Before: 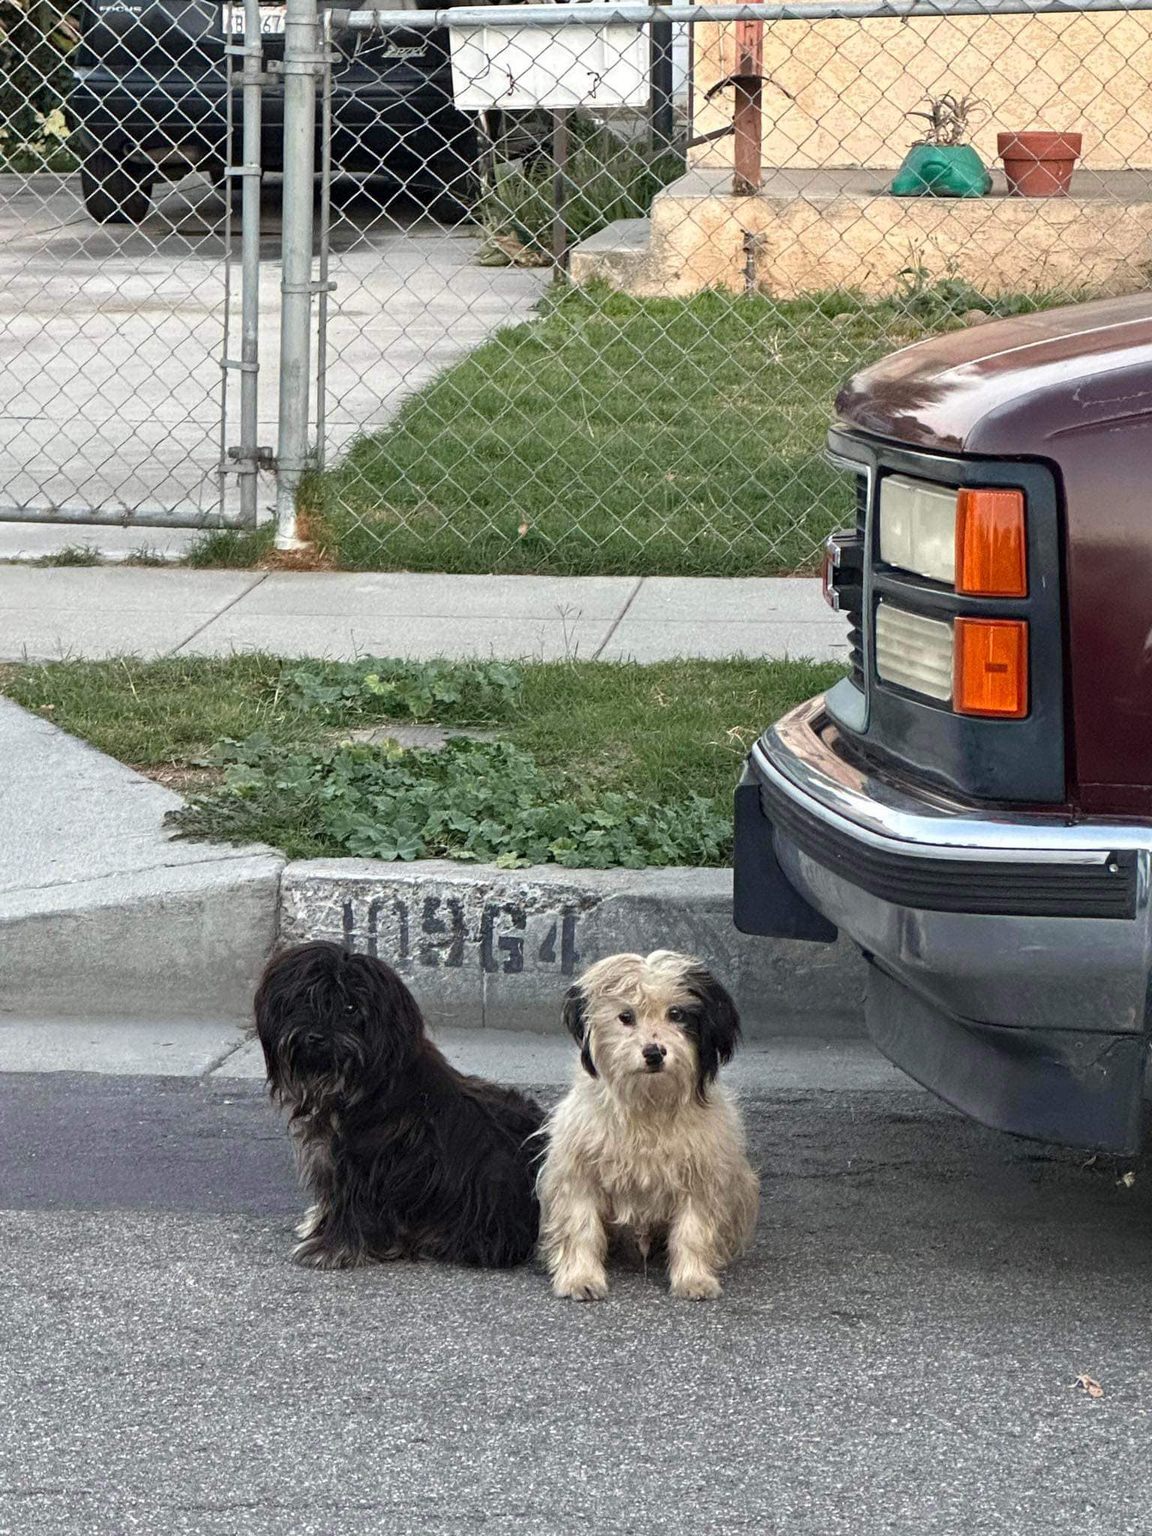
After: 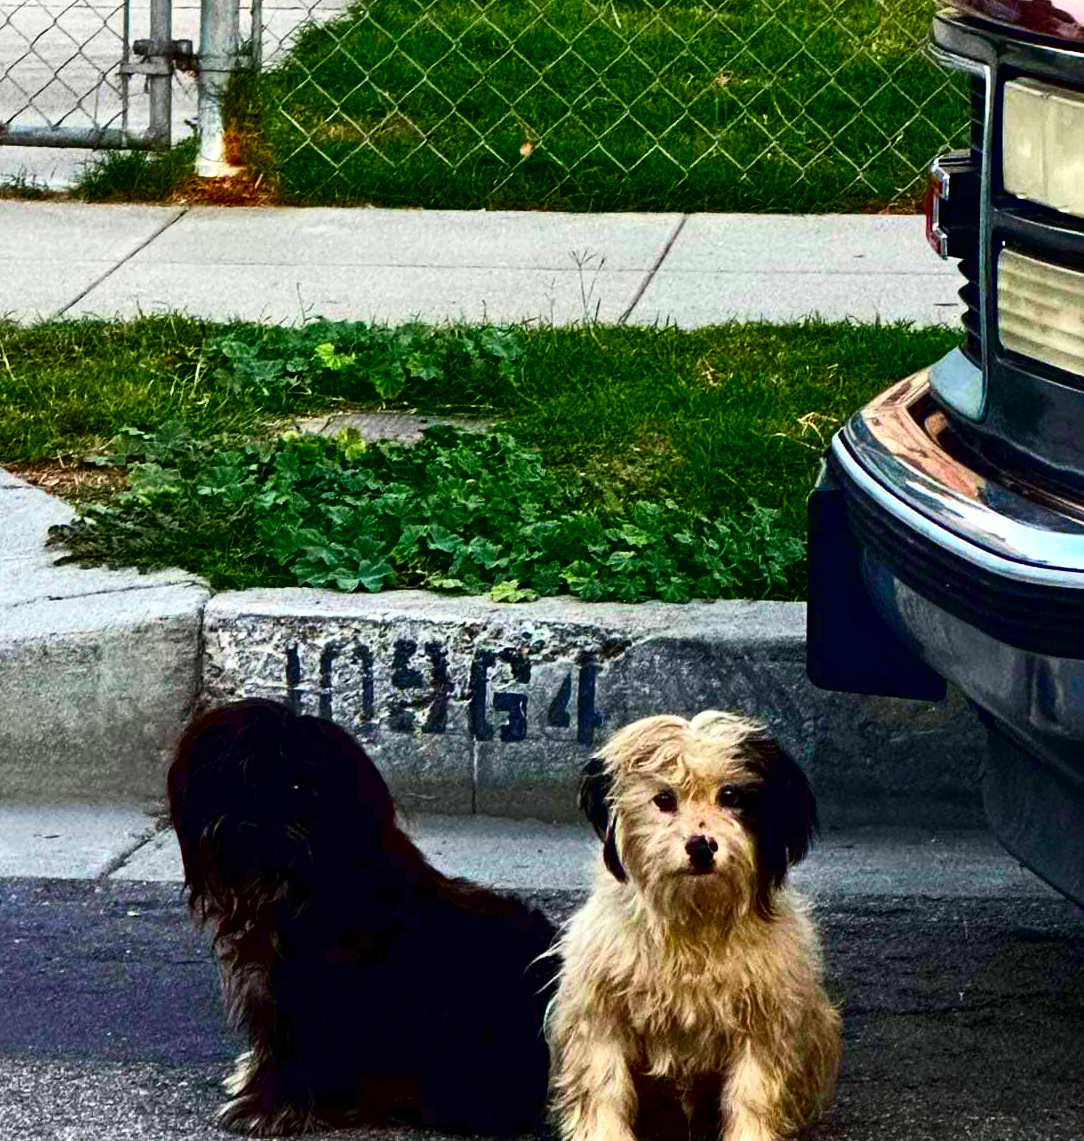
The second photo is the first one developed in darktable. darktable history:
crop: left 11.168%, top 27.193%, right 18.254%, bottom 17.076%
contrast brightness saturation: brightness -0.991, saturation 0.992
base curve: curves: ch0 [(0, 0) (0.032, 0.037) (0.105, 0.228) (0.435, 0.76) (0.856, 0.983) (1, 1)]
